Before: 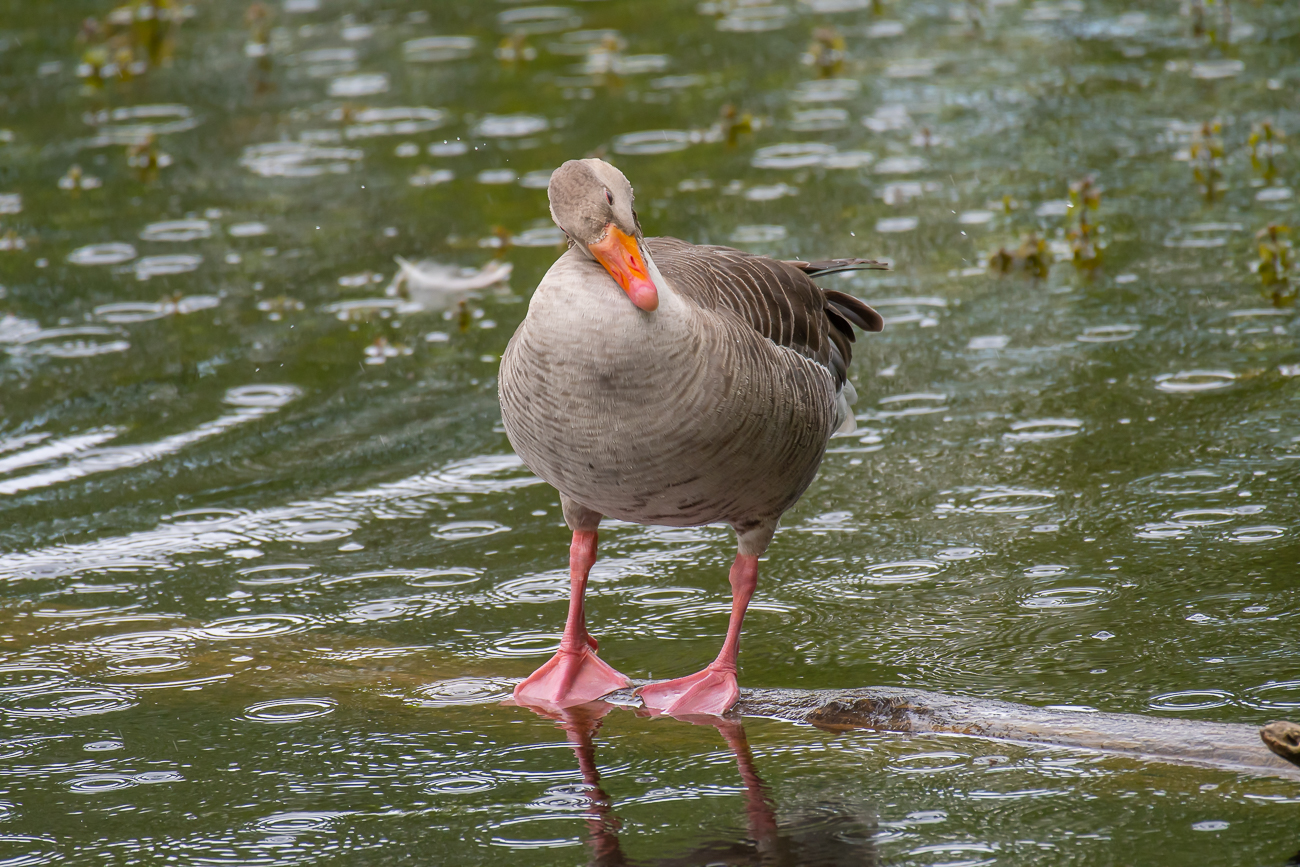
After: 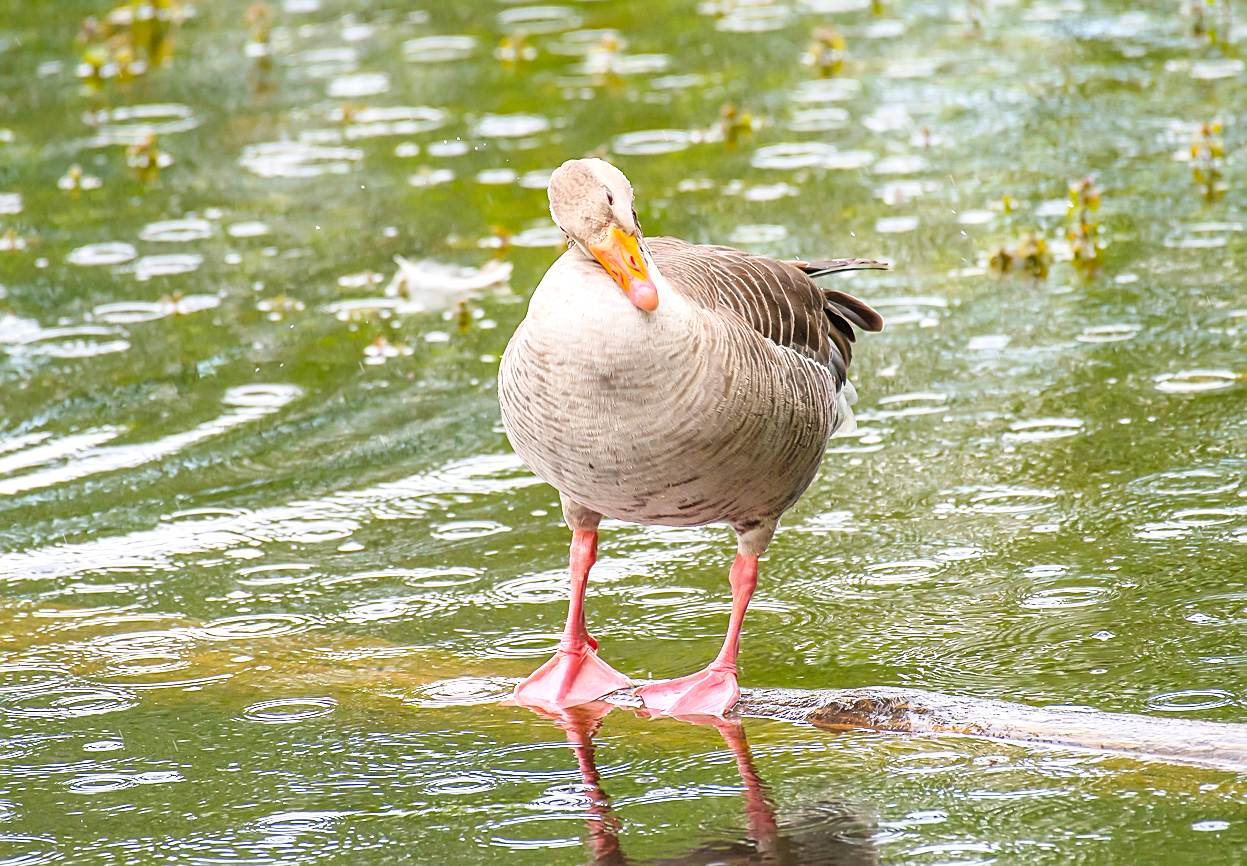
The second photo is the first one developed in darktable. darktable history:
sharpen: on, module defaults
crop: right 4.045%, bottom 0.026%
exposure: black level correction -0.002, exposure 1.108 EV, compensate highlight preservation false
tone curve: curves: ch0 [(0, 0) (0.058, 0.027) (0.214, 0.183) (0.304, 0.288) (0.522, 0.549) (0.658, 0.7) (0.741, 0.775) (0.844, 0.866) (0.986, 0.957)]; ch1 [(0, 0) (0.172, 0.123) (0.312, 0.296) (0.437, 0.429) (0.471, 0.469) (0.502, 0.5) (0.513, 0.515) (0.572, 0.603) (0.617, 0.653) (0.68, 0.724) (0.889, 0.924) (1, 1)]; ch2 [(0, 0) (0.411, 0.424) (0.489, 0.49) (0.502, 0.5) (0.517, 0.519) (0.549, 0.578) (0.604, 0.628) (0.693, 0.686) (1, 1)], preserve colors none
contrast brightness saturation: contrast 0.071, brightness 0.071, saturation 0.182
